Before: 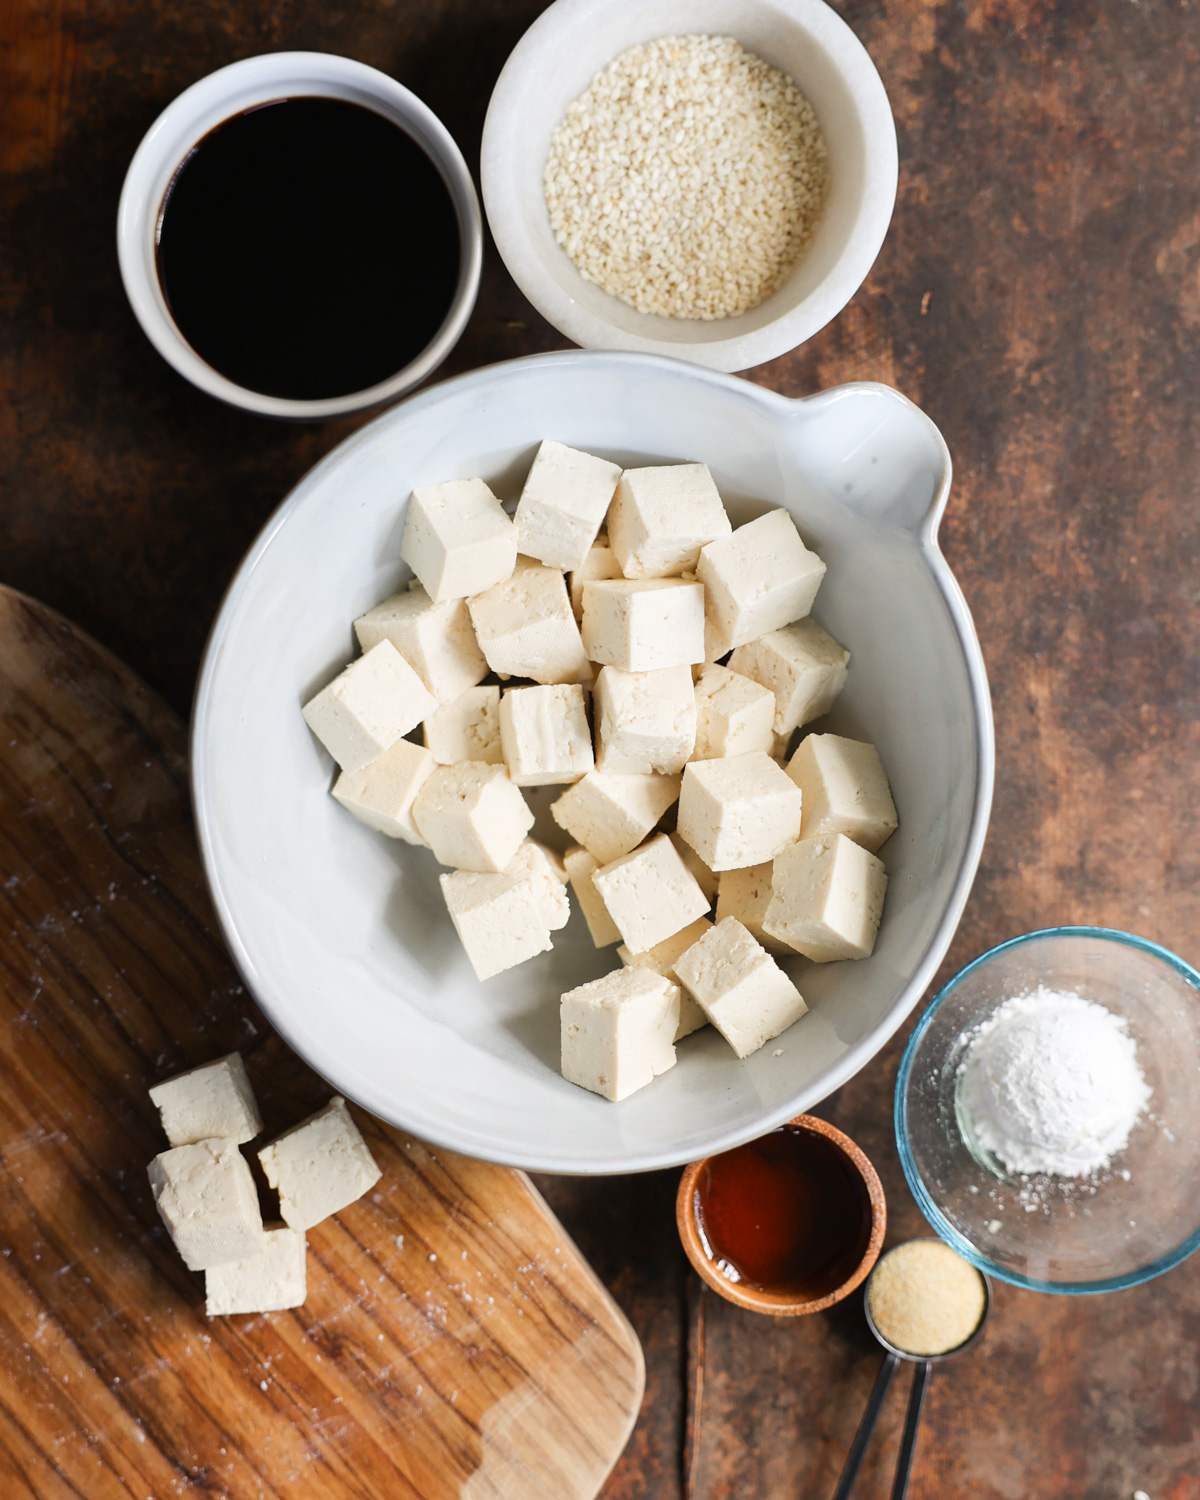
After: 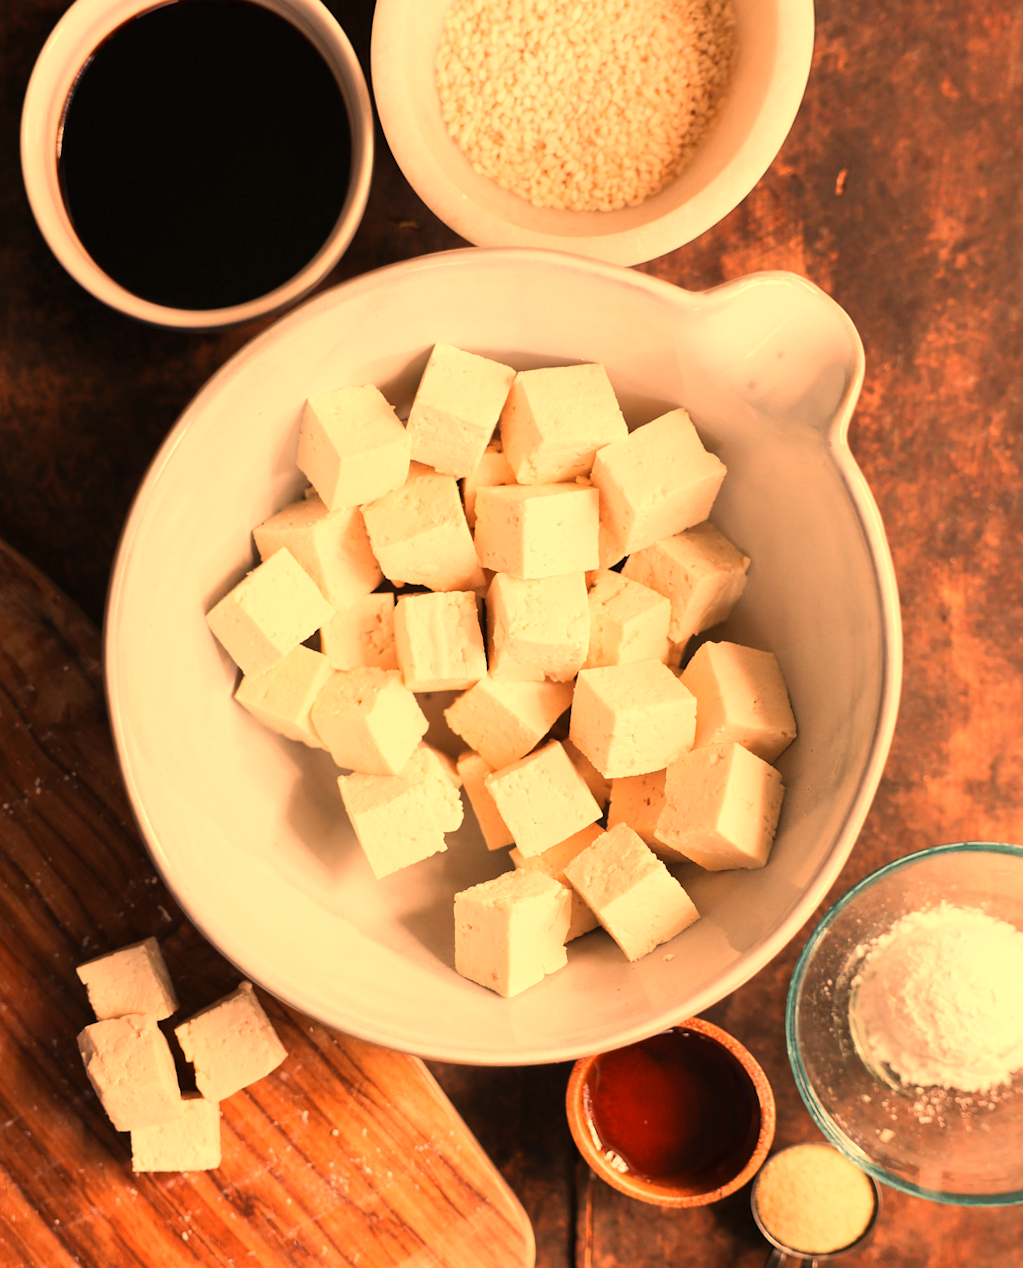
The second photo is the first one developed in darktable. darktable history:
white balance: red 1.467, blue 0.684
rotate and perspective: rotation 0.062°, lens shift (vertical) 0.115, lens shift (horizontal) -0.133, crop left 0.047, crop right 0.94, crop top 0.061, crop bottom 0.94
crop: left 3.305%, top 6.436%, right 6.389%, bottom 3.258%
